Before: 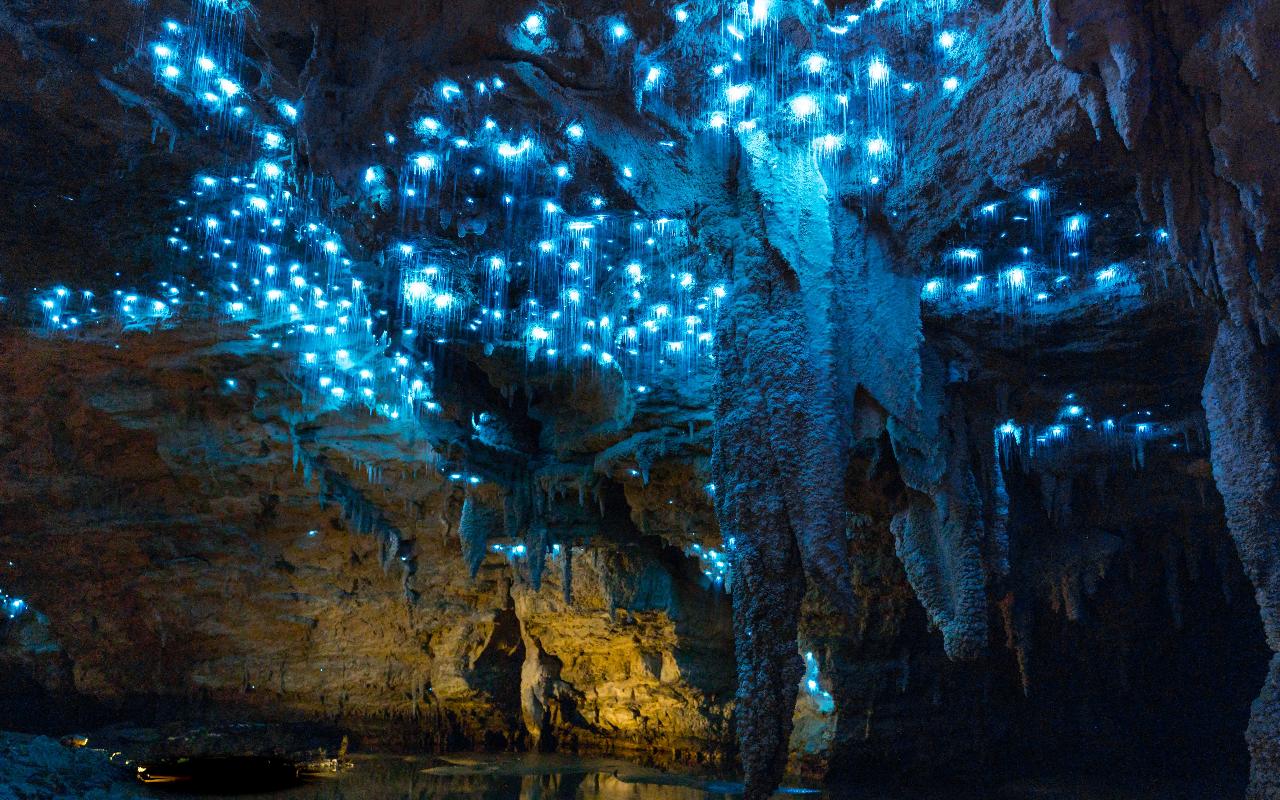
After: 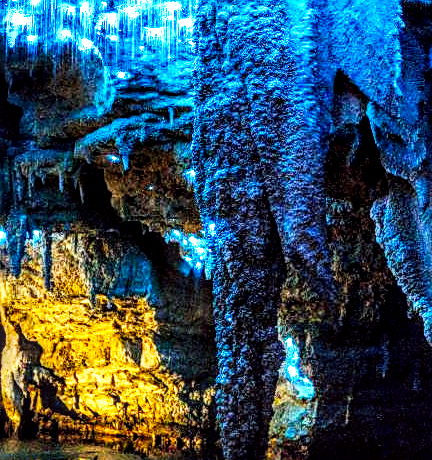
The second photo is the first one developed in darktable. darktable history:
base curve: curves: ch0 [(0, 0) (0.007, 0.004) (0.027, 0.03) (0.046, 0.07) (0.207, 0.54) (0.442, 0.872) (0.673, 0.972) (1, 1)], preserve colors none
contrast brightness saturation: contrast 0.072, brightness 0.078, saturation 0.178
local contrast: highlights 3%, shadows 2%, detail 182%
sharpen: on, module defaults
color calibration: illuminant as shot in camera, x 0.358, y 0.373, temperature 4628.91 K, saturation algorithm version 1 (2020)
exposure: exposure 0.083 EV, compensate exposure bias true, compensate highlight preservation false
color correction: highlights a* -1.02, highlights b* 4.61, shadows a* 3.55
crop: left 40.626%, top 39.37%, right 25.6%, bottom 3.06%
